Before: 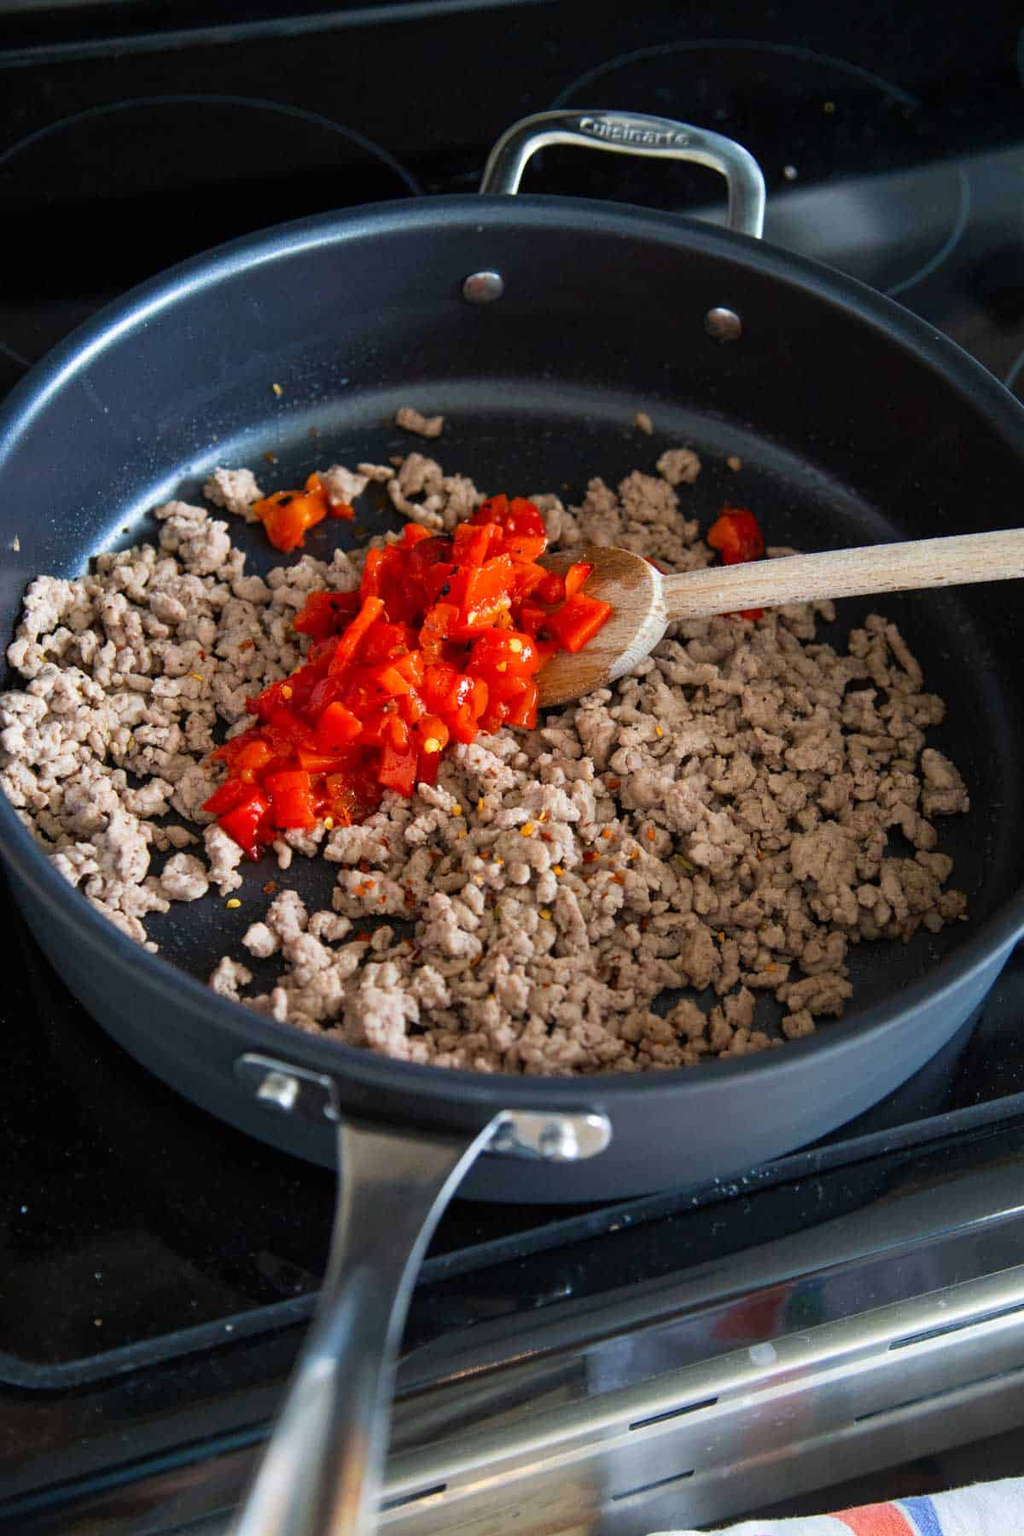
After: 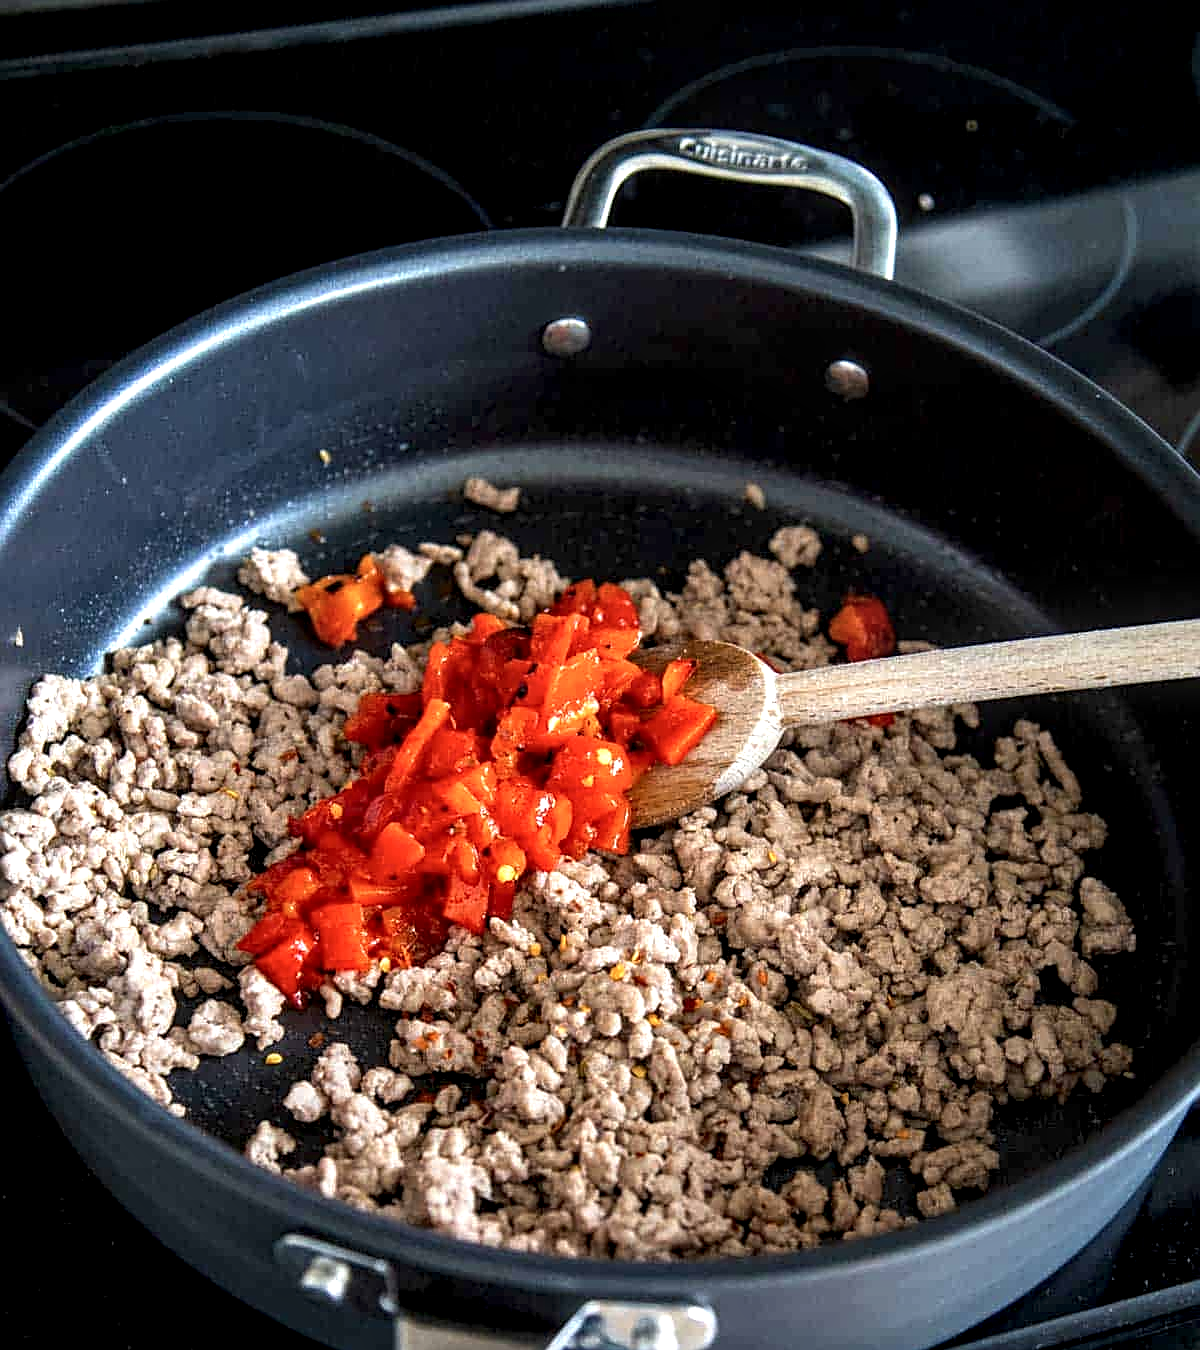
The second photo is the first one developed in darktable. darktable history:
sharpen: on, module defaults
crop: bottom 24.988%
local contrast: highlights 63%, shadows 53%, detail 169%, midtone range 0.519
